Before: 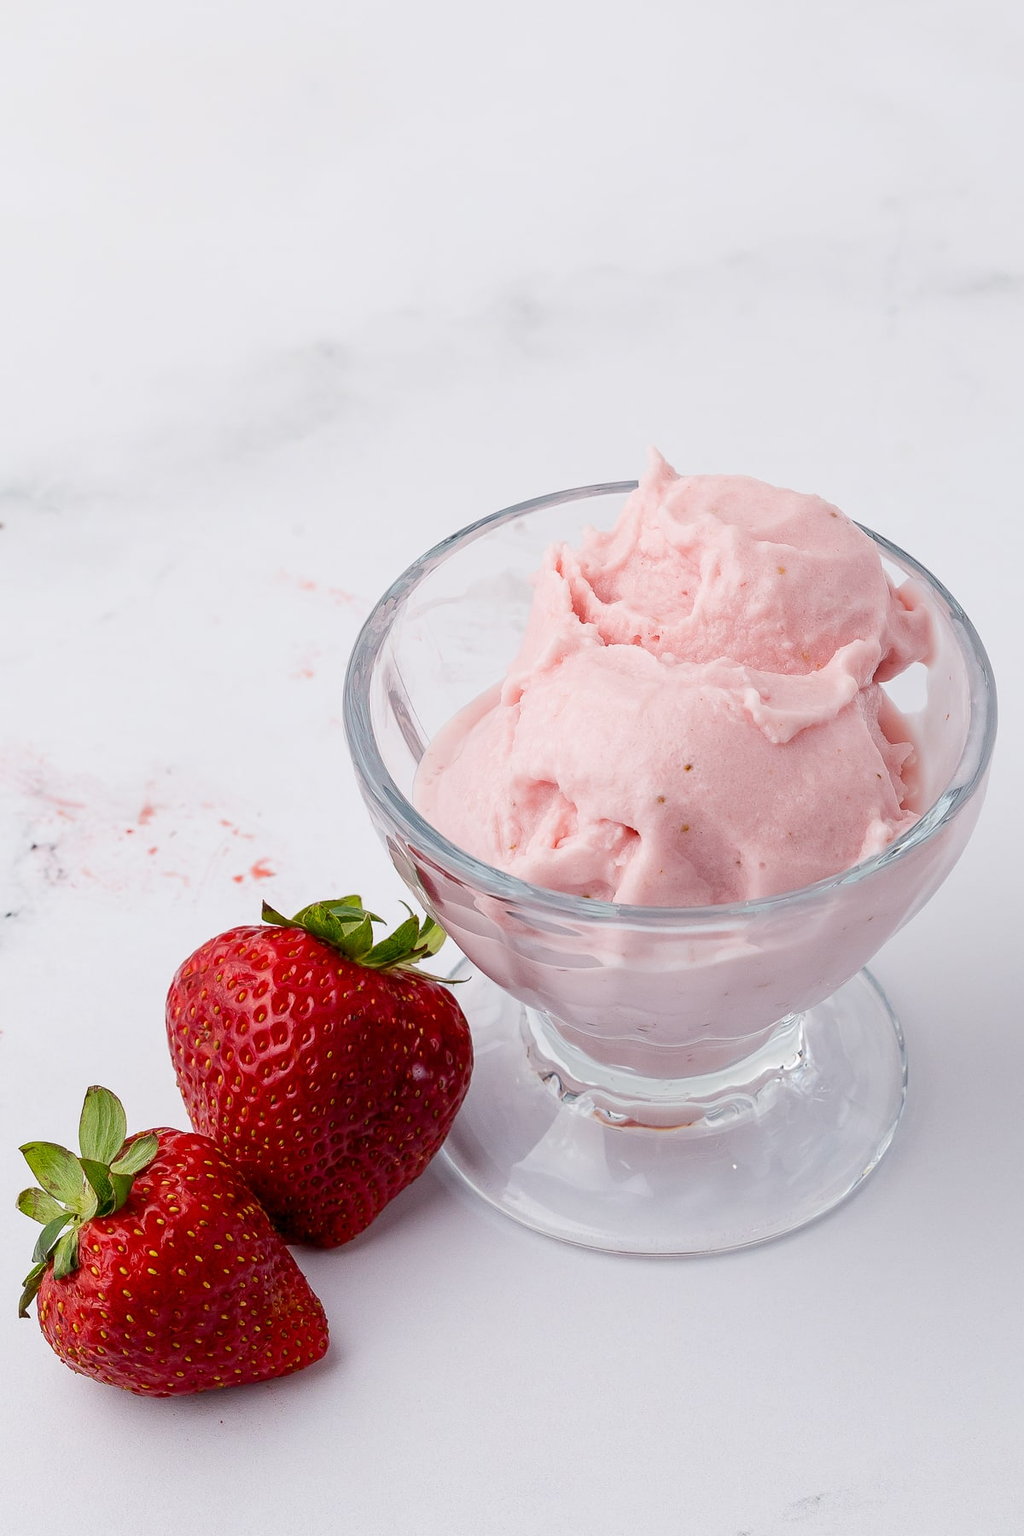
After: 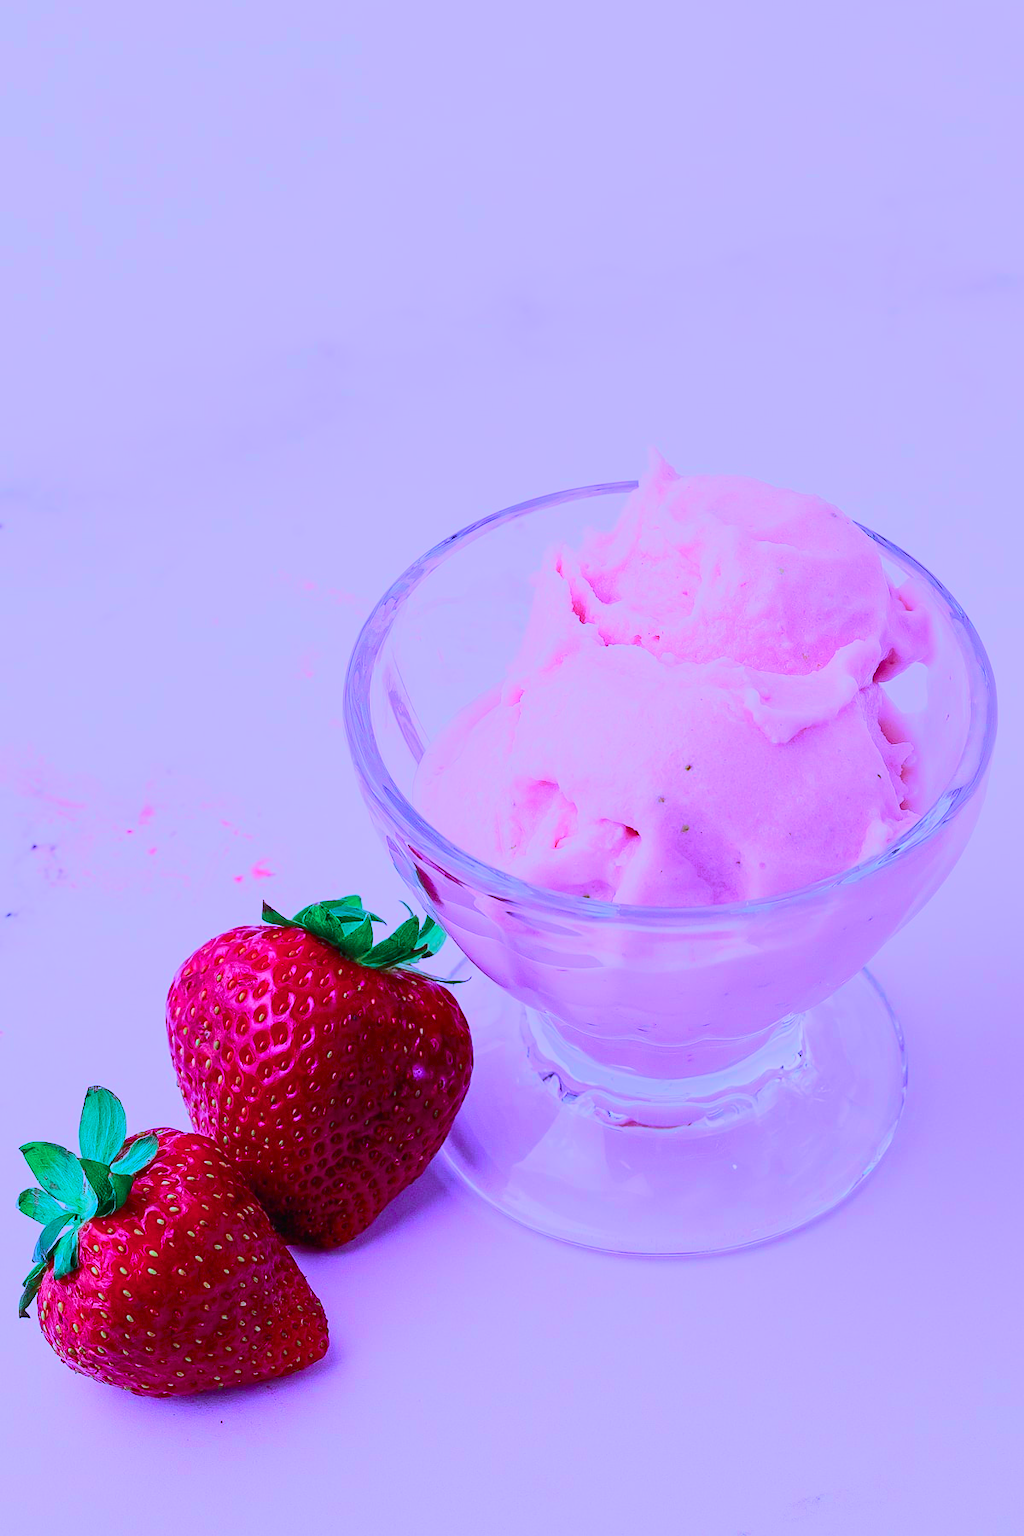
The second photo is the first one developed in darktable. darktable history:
tone curve: curves: ch0 [(0, 0.018) (0.036, 0.038) (0.15, 0.131) (0.27, 0.247) (0.503, 0.556) (0.763, 0.785) (1, 0.919)]; ch1 [(0, 0) (0.203, 0.158) (0.333, 0.283) (0.451, 0.417) (0.502, 0.5) (0.519, 0.522) (0.562, 0.588) (0.603, 0.664) (0.722, 0.813) (1, 1)]; ch2 [(0, 0) (0.29, 0.295) (0.404, 0.436) (0.497, 0.499) (0.521, 0.523) (0.561, 0.605) (0.639, 0.664) (0.712, 0.764) (1, 1)], color space Lab, independent channels, preserve colors none
color calibration: output R [0.948, 0.091, -0.04, 0], output G [-0.3, 1.384, -0.085, 0], output B [-0.108, 0.061, 1.08, 0], illuminant as shot in camera, x 0.484, y 0.43, temperature 2405.29 K
